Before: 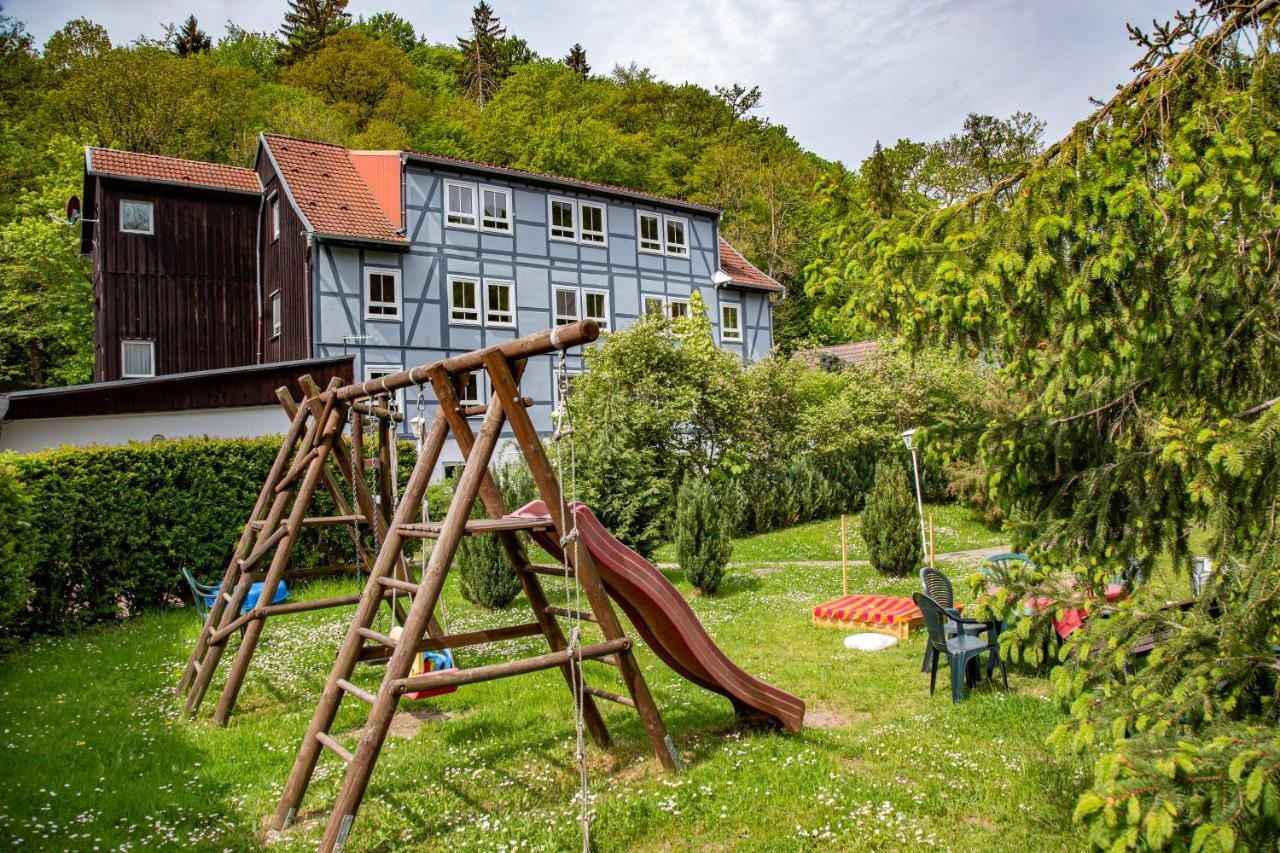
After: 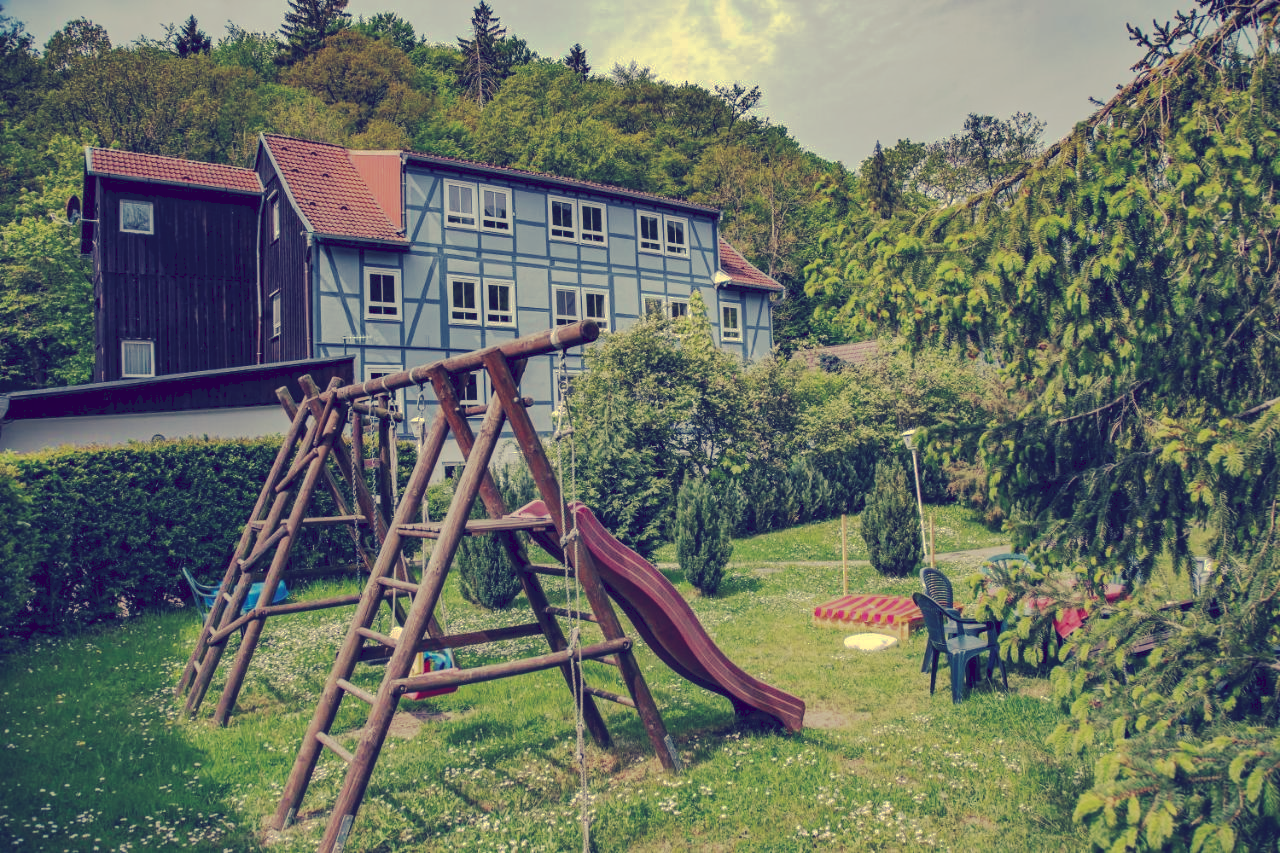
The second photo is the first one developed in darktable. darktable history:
tone curve: curves: ch0 [(0, 0) (0.003, 0.098) (0.011, 0.099) (0.025, 0.103) (0.044, 0.114) (0.069, 0.13) (0.1, 0.142) (0.136, 0.161) (0.177, 0.189) (0.224, 0.224) (0.277, 0.266) (0.335, 0.32) (0.399, 0.38) (0.468, 0.45) (0.543, 0.522) (0.623, 0.598) (0.709, 0.669) (0.801, 0.731) (0.898, 0.786) (1, 1)], preserve colors none
color look up table: target L [95.8, 93.35, 91.09, 87.12, 81.85, 75.56, 72.25, 69.44, 68.95, 55.83, 45.18, 43.83, 11.07, 203.96, 84.85, 69.45, 61.87, 60.16, 50.34, 46.96, 45.82, 42.29, 22.12, 19.06, 88.31, 87.41, 70.68, 67.22, 67.11, 57.99, 62.49, 49.65, 48.88, 46.67, 41.78, 46.45, 33.78, 26.05, 33.43, 14.07, 10.93, 4.063, 80.8, 79.81, 57.98, 53.17, 45.21, 34.93, 29.03], target a [-10.29, -20.25, -38.34, -63.63, -80.32, -66.77, -66.56, -31.31, -7.136, -48.88, -24.08, -29.37, 8.266, 0, 1.695, 27.18, 43.9, 12.46, 64.86, 36.21, 33.83, 65.07, 5.363, 43.38, -1.447, 20.28, 32.56, 40.83, 21.41, 68.32, 0.732, 76.34, 27.7, 69.55, 0.292, 61.11, 21.25, 45.55, 58.06, 48.26, 38.07, 35.19, -61.11, -42.44, -24.84, -11.26, -20.56, -6.241, 3.535], target b [35.34, 79.49, 61.19, 28.57, 47.26, 28.52, 54.48, 10.21, 39.78, 33.69, 16, -0.611, -34, -0.003, 34.23, 37.05, 12.26, 17.24, 16.23, 23.32, -8.468, -1.034, -17.36, -15.94, 15.77, 8.663, 4.906, -4.339, -16.25, -32.54, 1.413, -16.75, -37.26, -47.91, -49.74, -20.98, -33.19, -77.87, -43.52, -71.88, -39.81, -51.46, 2.585, 0.496, -31.64, -17.58, -20.25, -19.91, -40.41], num patches 49
